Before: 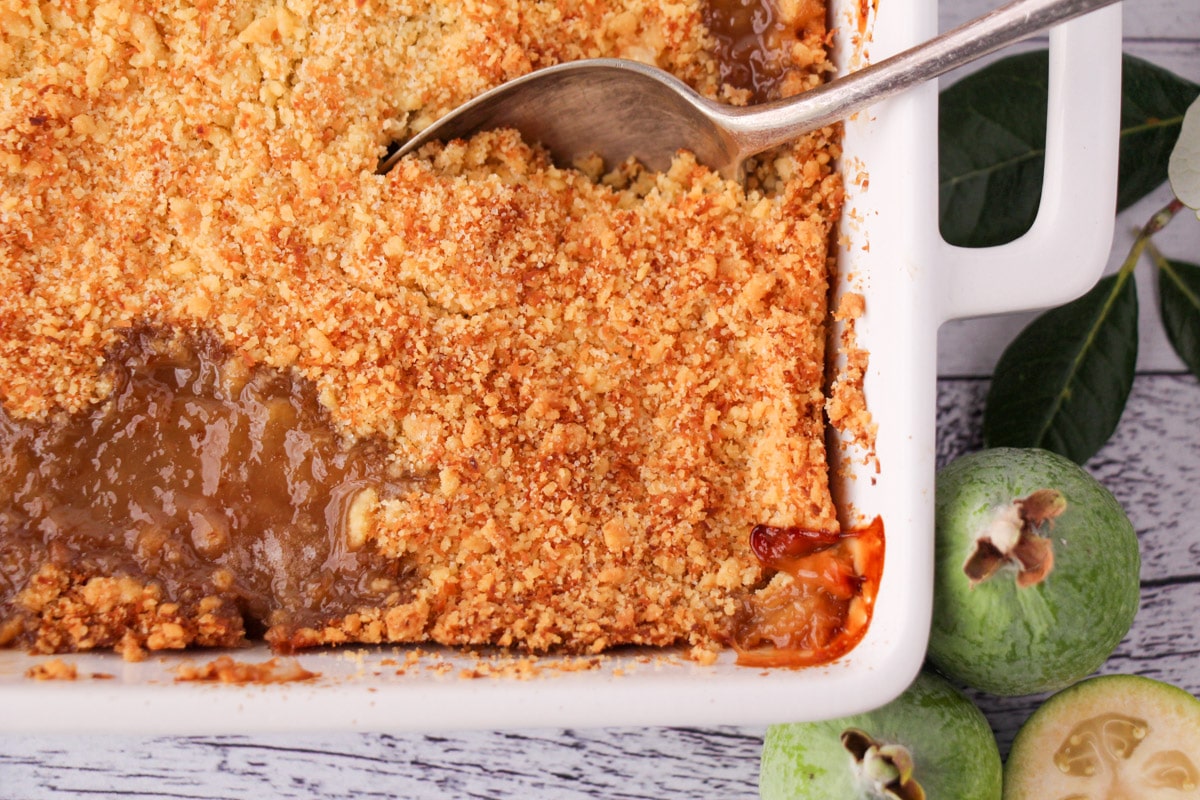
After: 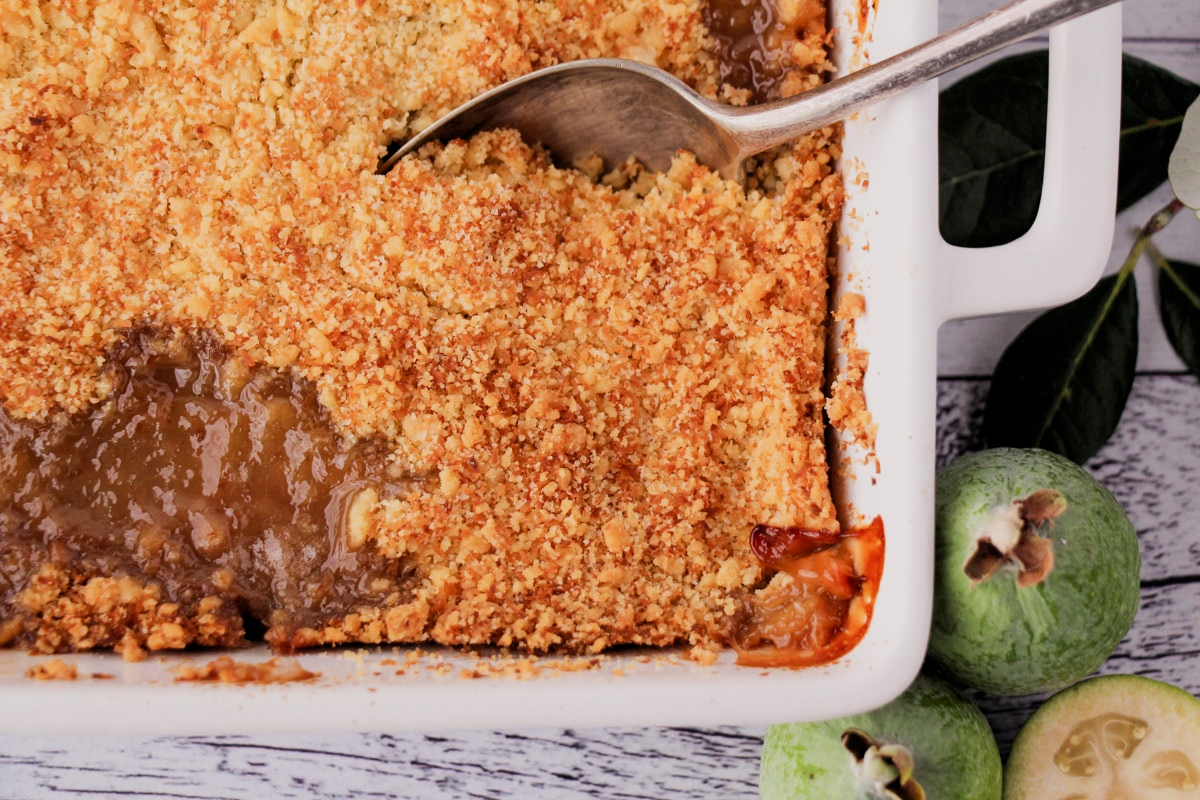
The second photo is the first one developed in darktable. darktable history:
filmic rgb: middle gray luminance 12.58%, black relative exposure -10.18 EV, white relative exposure 3.47 EV, threshold 3.01 EV, target black luminance 0%, hardness 5.77, latitude 44.97%, contrast 1.231, highlights saturation mix 4.35%, shadows ↔ highlights balance 27.33%, enable highlight reconstruction true
exposure: exposure -0.215 EV, compensate exposure bias true, compensate highlight preservation false
